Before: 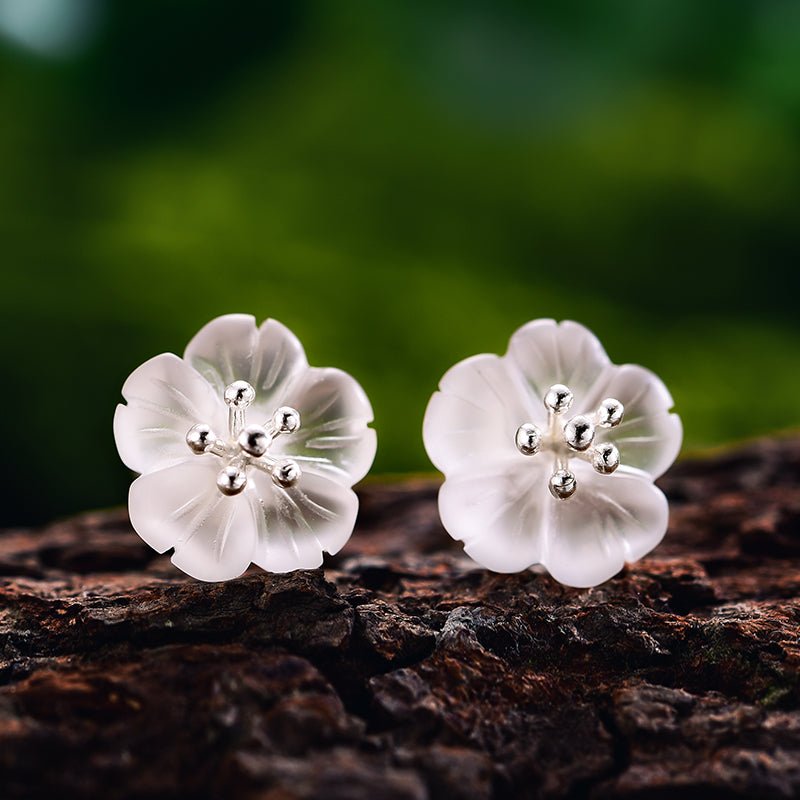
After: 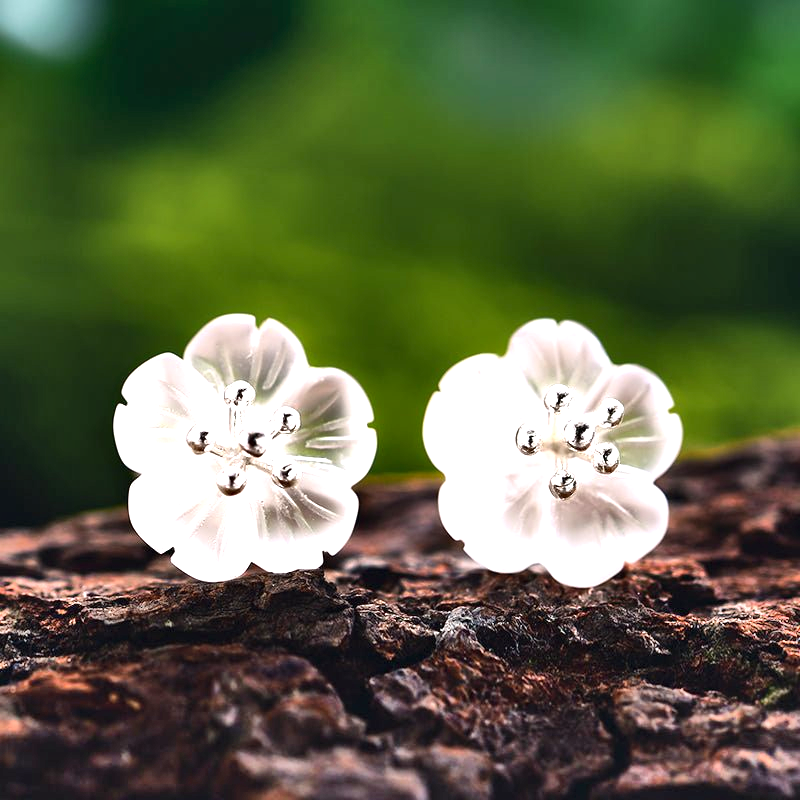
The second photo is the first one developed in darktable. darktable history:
exposure: black level correction 0, exposure 0.953 EV, compensate exposure bias true, compensate highlight preservation false
shadows and highlights: shadows 60, soften with gaussian
